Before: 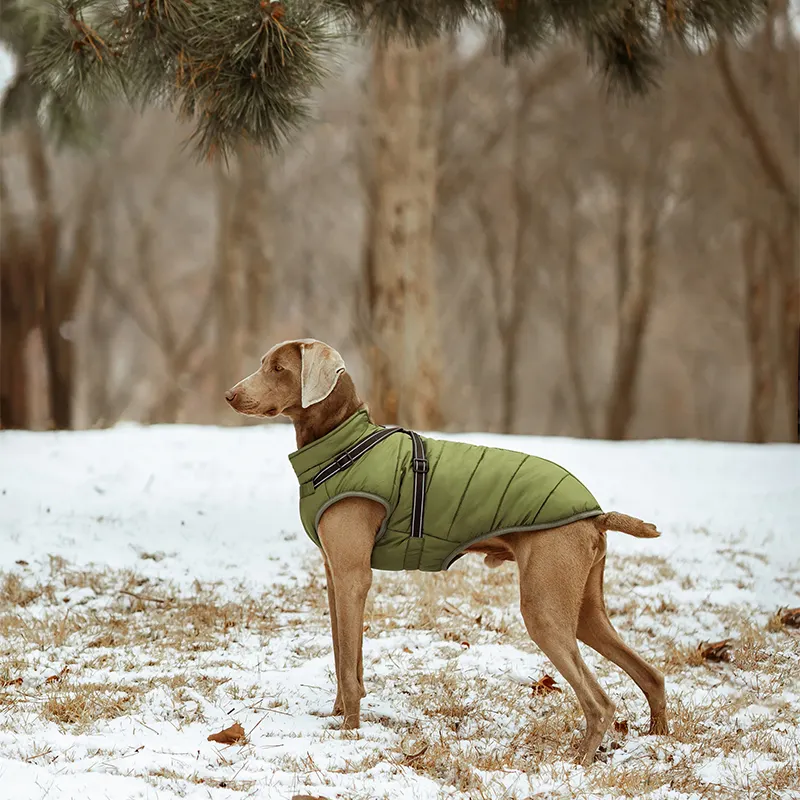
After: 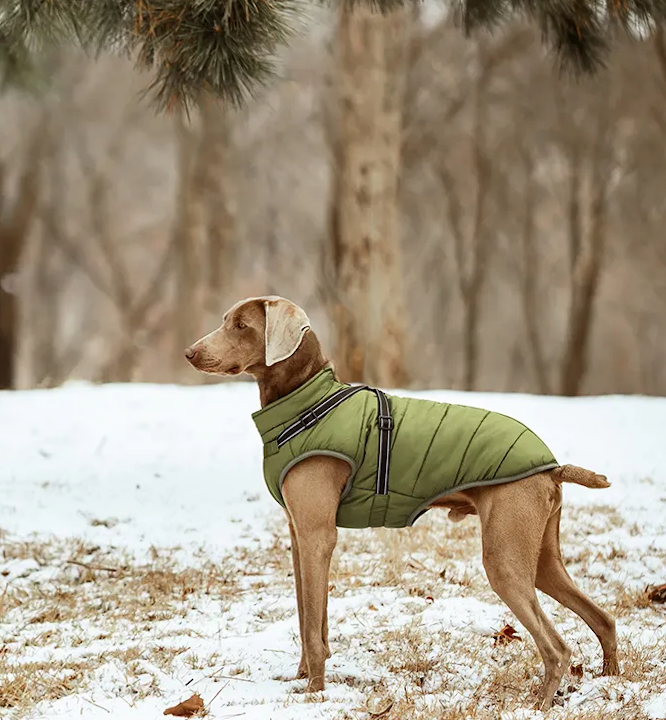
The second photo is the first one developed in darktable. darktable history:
crop: left 8.026%, right 7.374%
rotate and perspective: rotation -0.013°, lens shift (vertical) -0.027, lens shift (horizontal) 0.178, crop left 0.016, crop right 0.989, crop top 0.082, crop bottom 0.918
contrast brightness saturation: contrast 0.15, brightness 0.05
